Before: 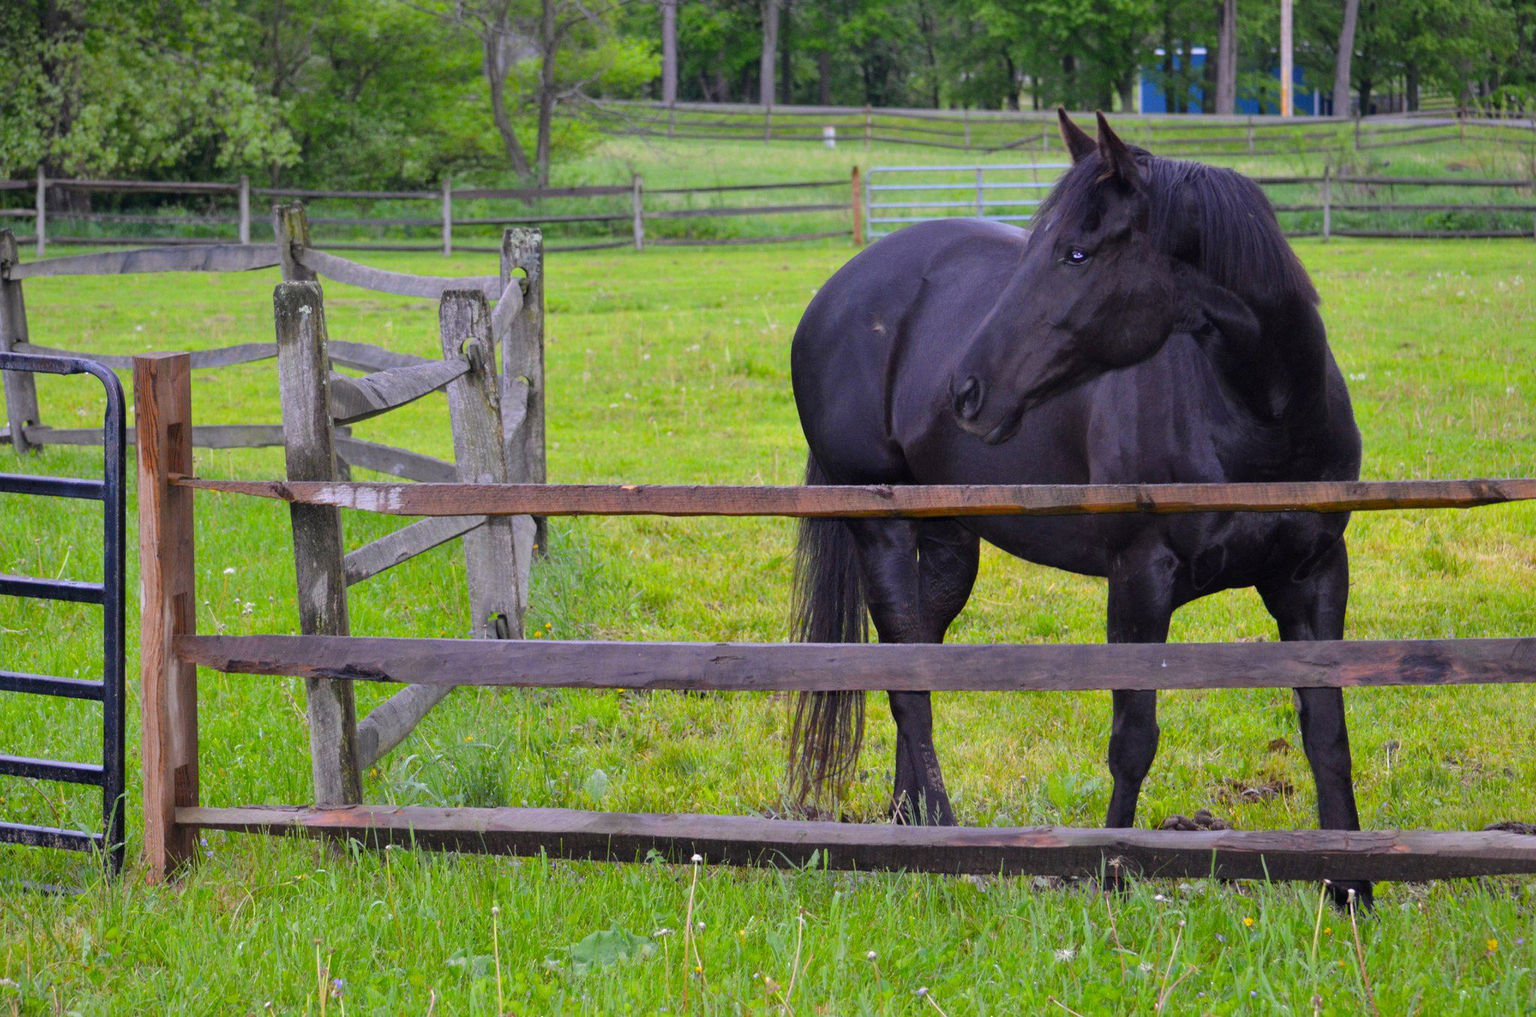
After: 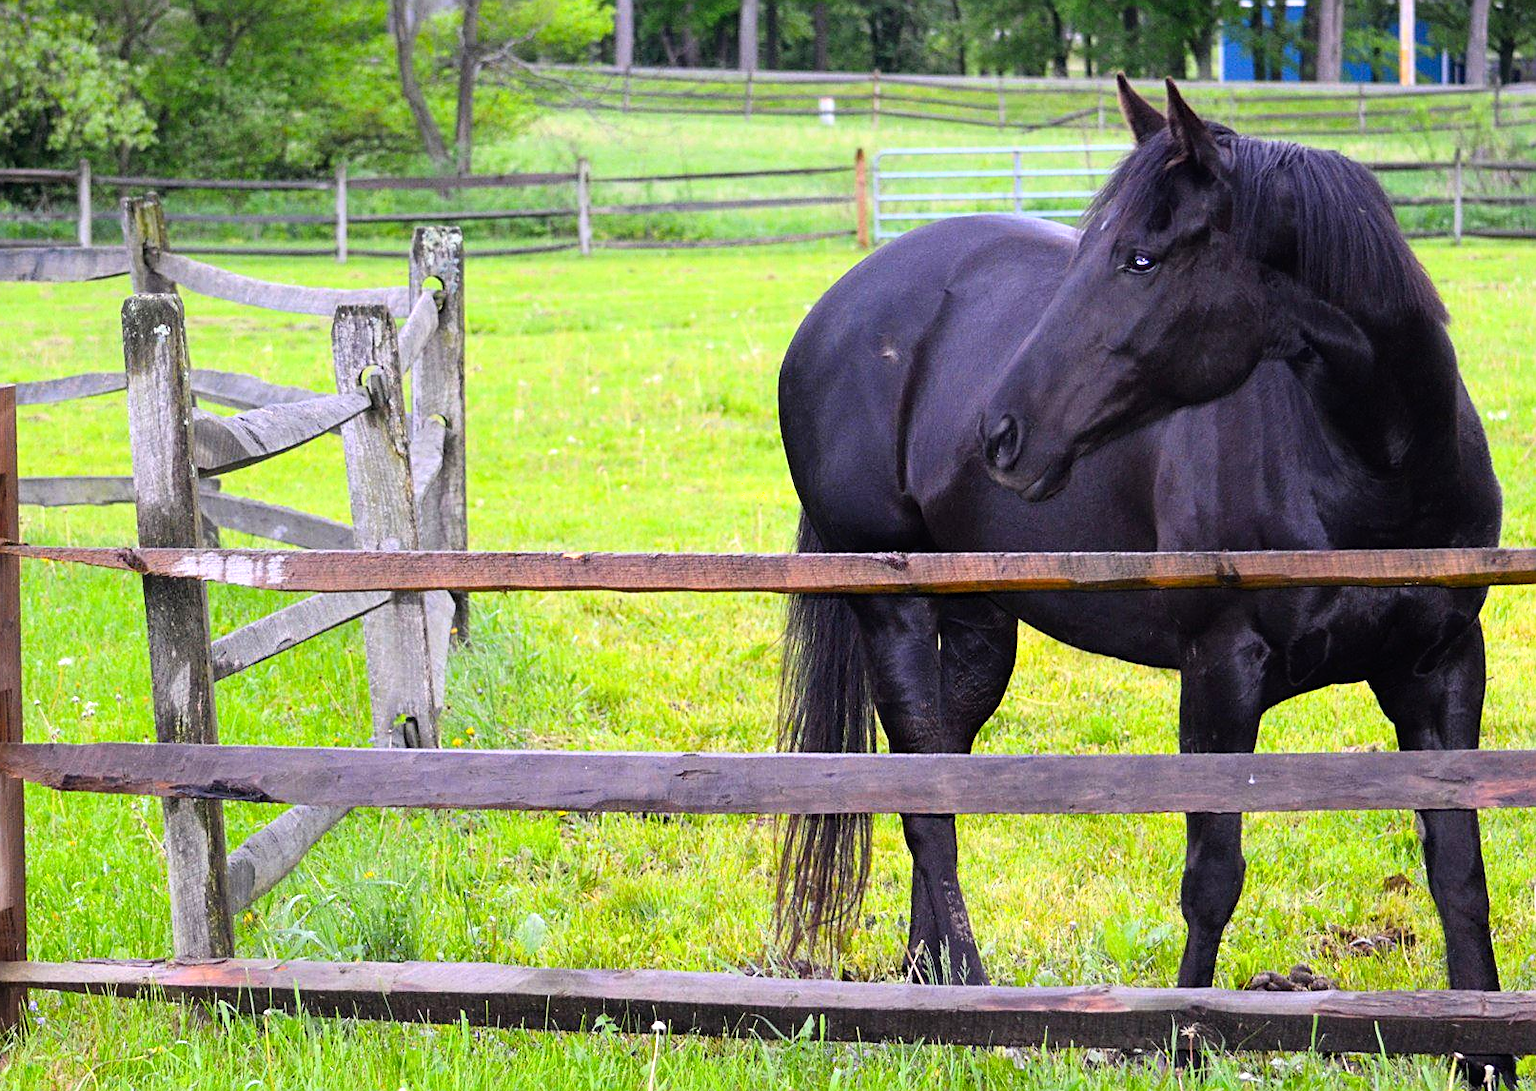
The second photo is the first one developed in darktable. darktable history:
contrast brightness saturation: contrast 0.1, brightness 0.027, saturation 0.089
sharpen: on, module defaults
crop: left 11.612%, top 4.886%, right 9.565%, bottom 10.47%
shadows and highlights: shadows 0.447, highlights 39.57
tone equalizer: -8 EV -0.766 EV, -7 EV -0.667 EV, -6 EV -0.57 EV, -5 EV -0.409 EV, -3 EV 0.376 EV, -2 EV 0.6 EV, -1 EV 0.695 EV, +0 EV 0.778 EV
